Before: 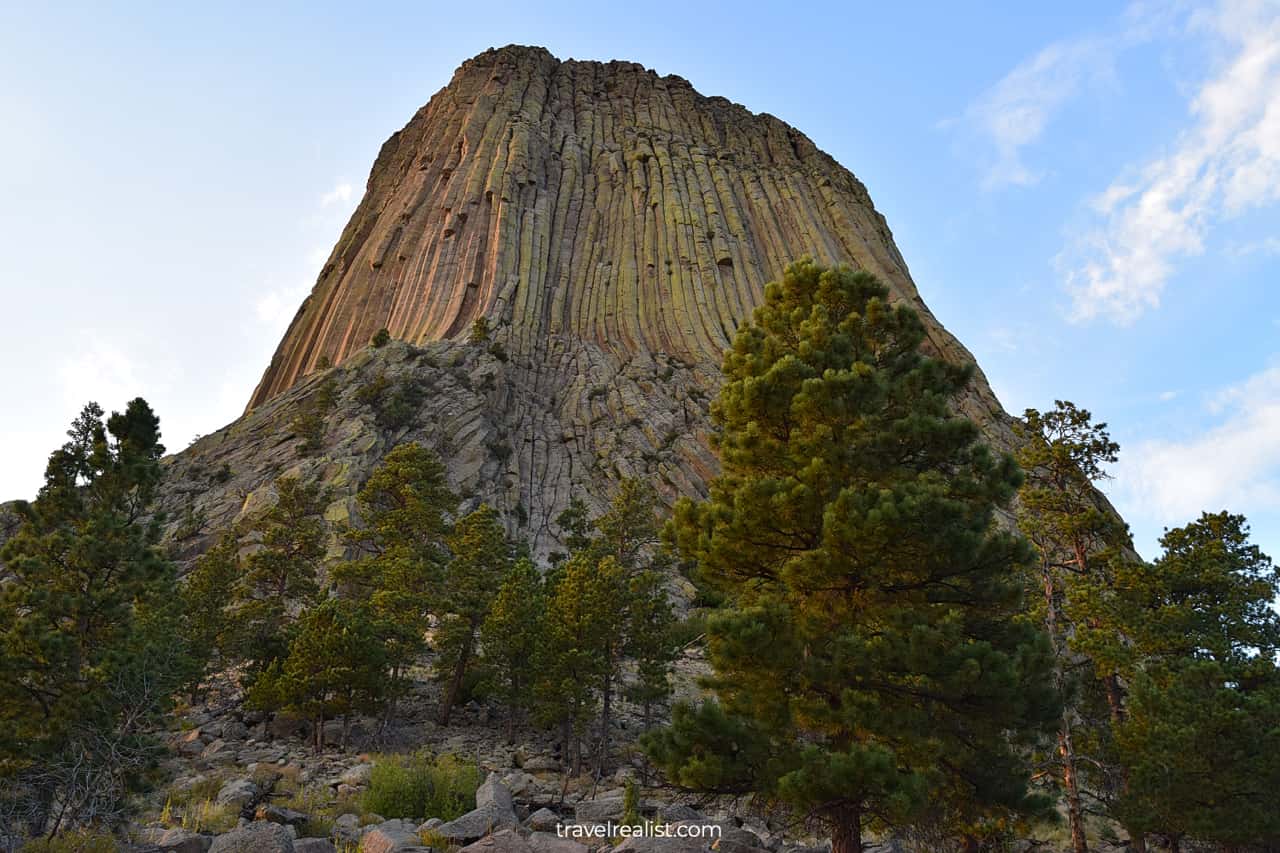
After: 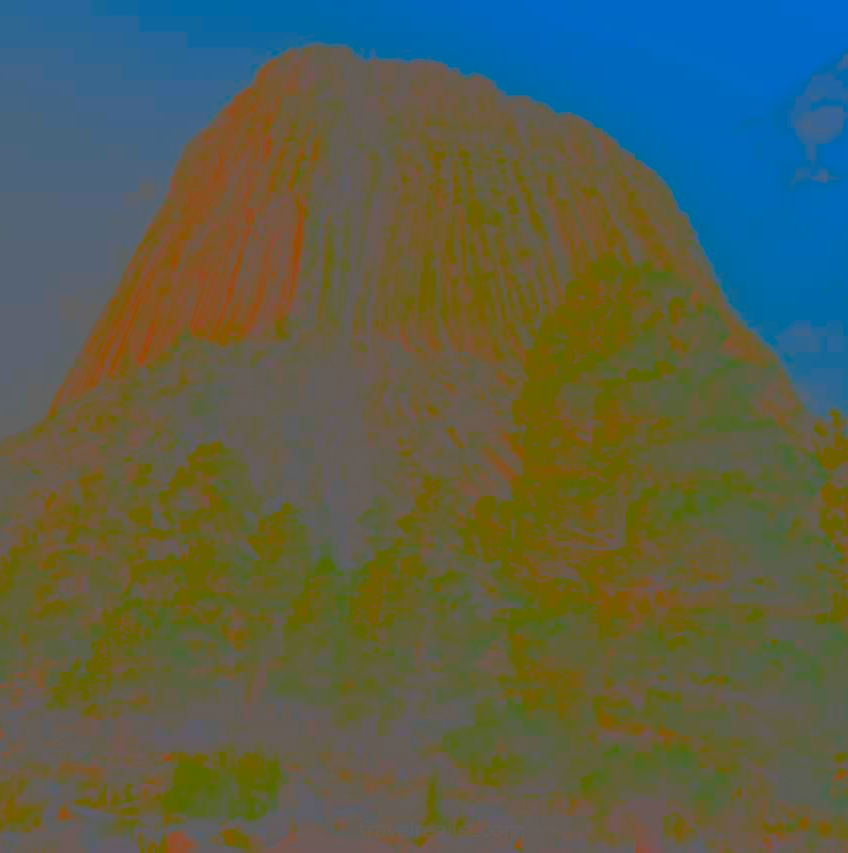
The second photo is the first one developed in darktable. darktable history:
crop: left 15.406%, right 17.896%
levels: levels [0.055, 0.477, 0.9]
contrast brightness saturation: contrast -0.984, brightness -0.165, saturation 0.769
